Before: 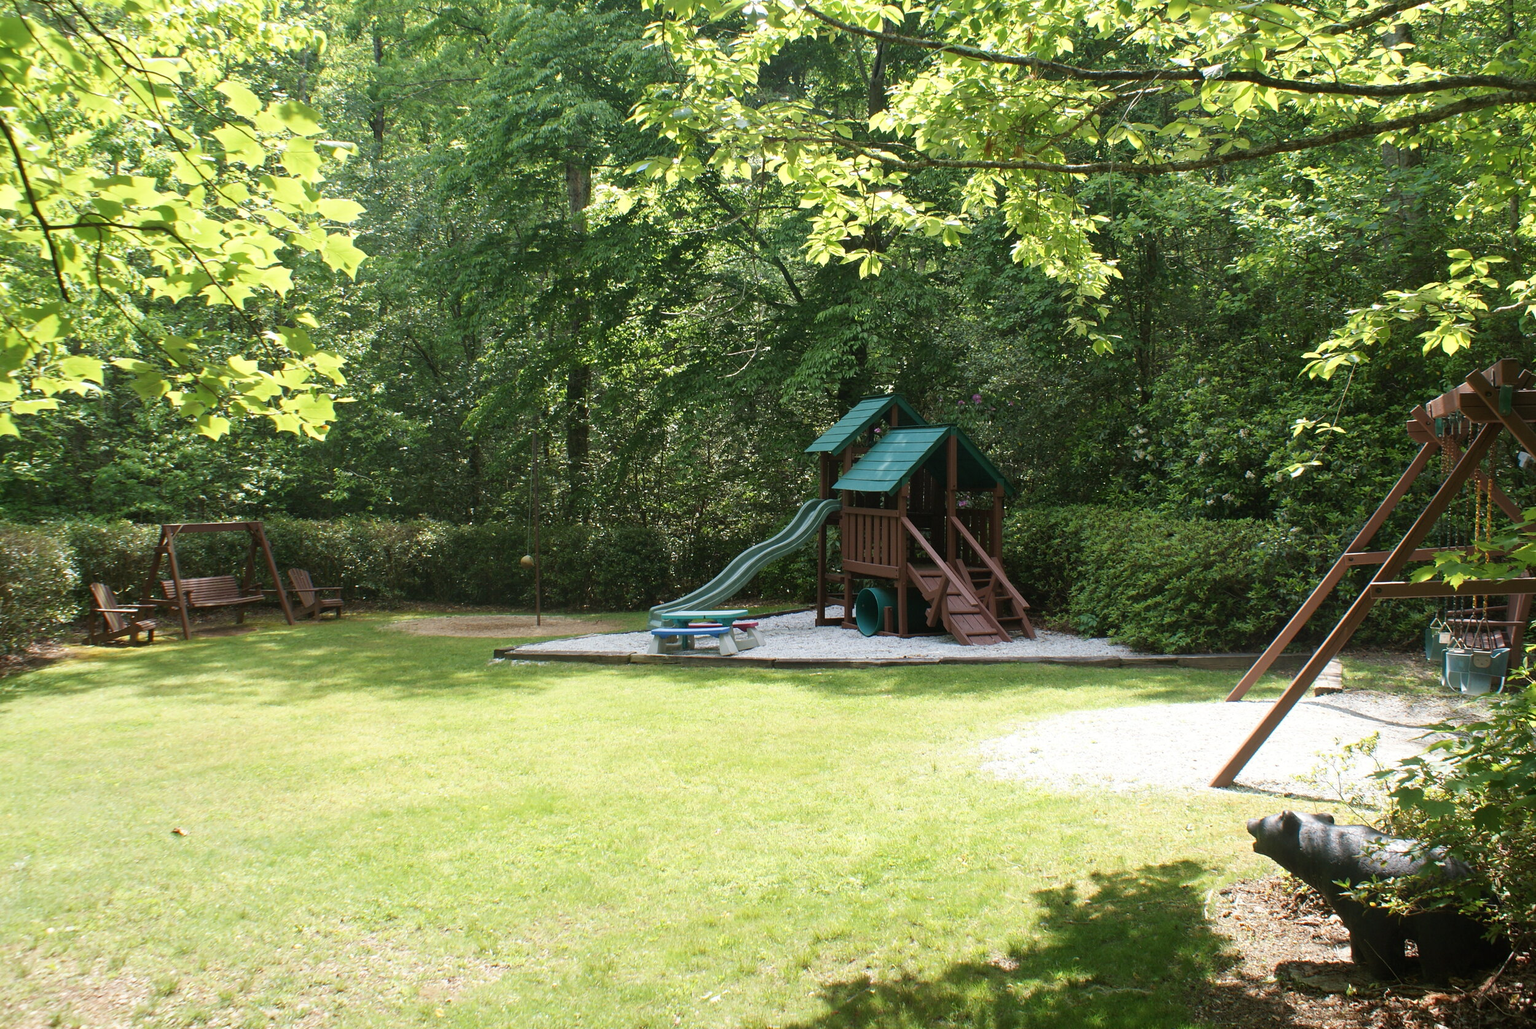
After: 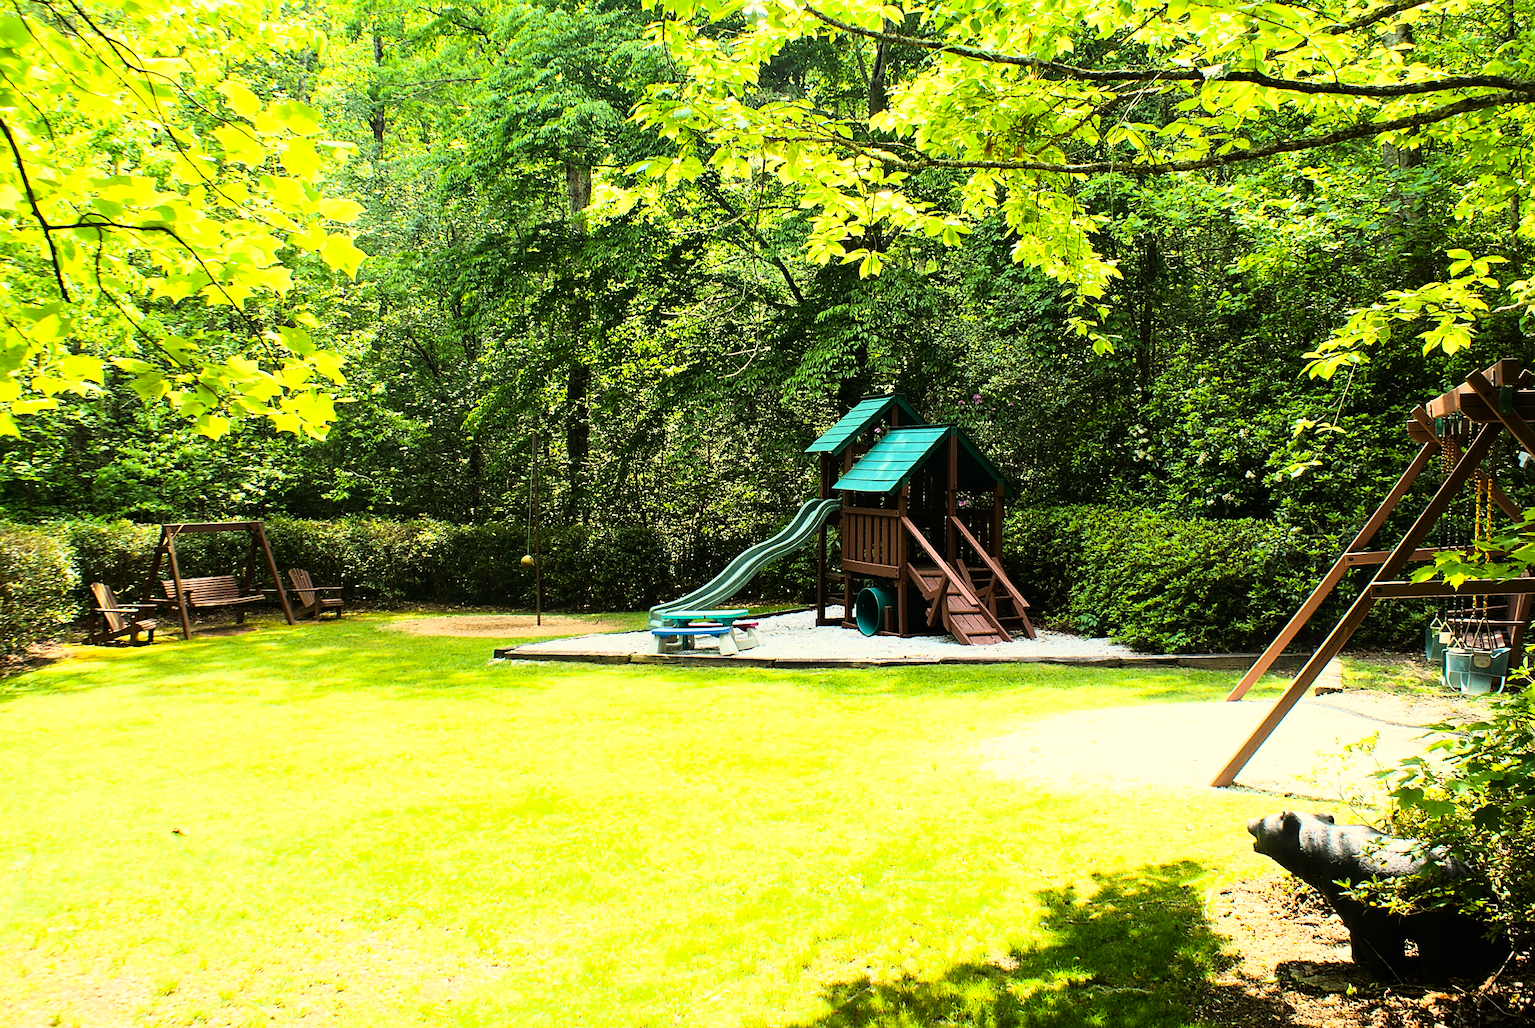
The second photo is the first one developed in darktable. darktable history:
white balance: red 1.029, blue 0.92
rgb curve: curves: ch0 [(0, 0) (0.21, 0.15) (0.24, 0.21) (0.5, 0.75) (0.75, 0.96) (0.89, 0.99) (1, 1)]; ch1 [(0, 0.02) (0.21, 0.13) (0.25, 0.2) (0.5, 0.67) (0.75, 0.9) (0.89, 0.97) (1, 1)]; ch2 [(0, 0.02) (0.21, 0.13) (0.25, 0.2) (0.5, 0.67) (0.75, 0.9) (0.89, 0.97) (1, 1)], compensate middle gray true
sharpen: on, module defaults
color balance rgb: perceptual saturation grading › global saturation 30%, global vibrance 20%
